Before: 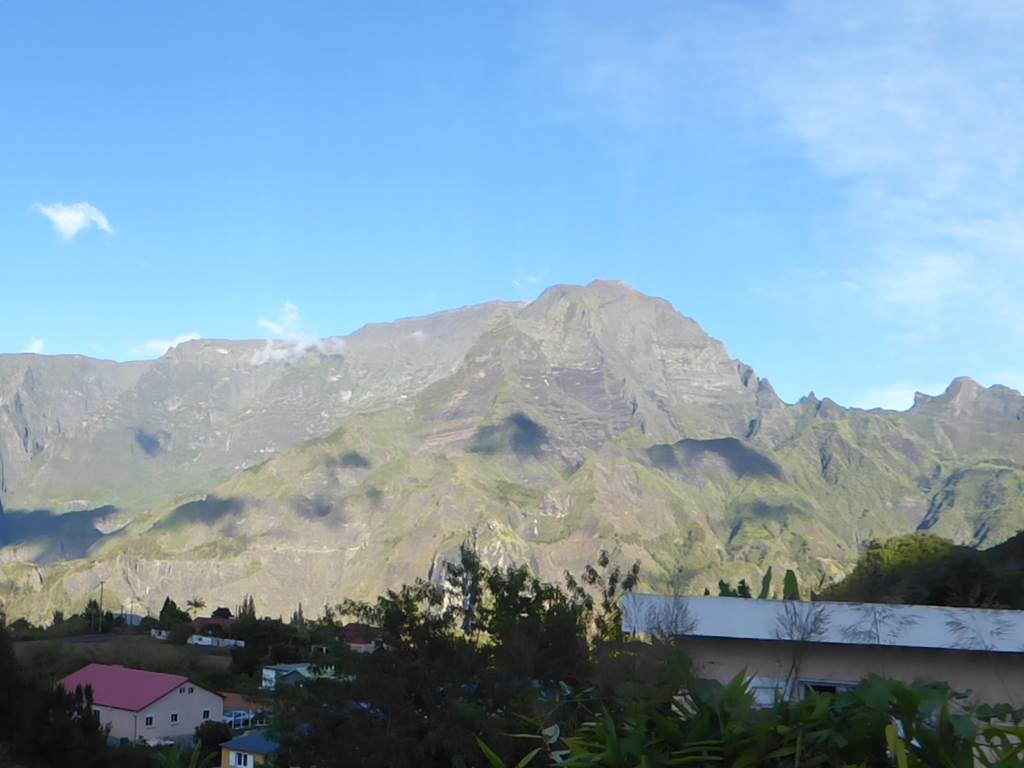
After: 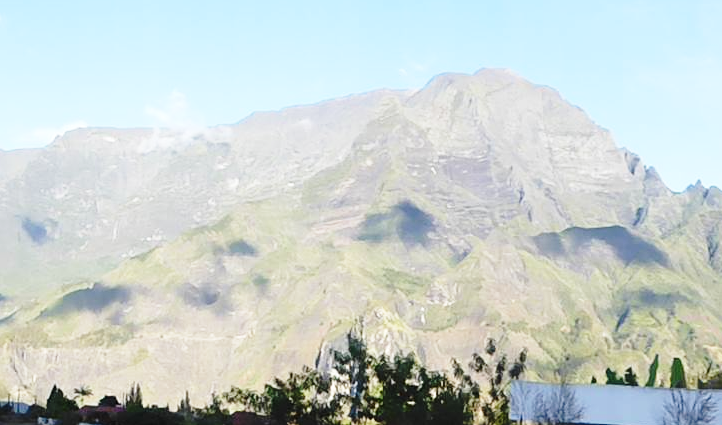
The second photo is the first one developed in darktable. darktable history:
base curve: curves: ch0 [(0, 0) (0.028, 0.03) (0.121, 0.232) (0.46, 0.748) (0.859, 0.968) (1, 1)], preserve colors none
color balance rgb: linear chroma grading › global chroma 1.5%, linear chroma grading › mid-tones -1%, perceptual saturation grading › global saturation -3%, perceptual saturation grading › shadows -2%
crop: left 11.123%, top 27.61%, right 18.3%, bottom 17.034%
sharpen: amount 0.2
